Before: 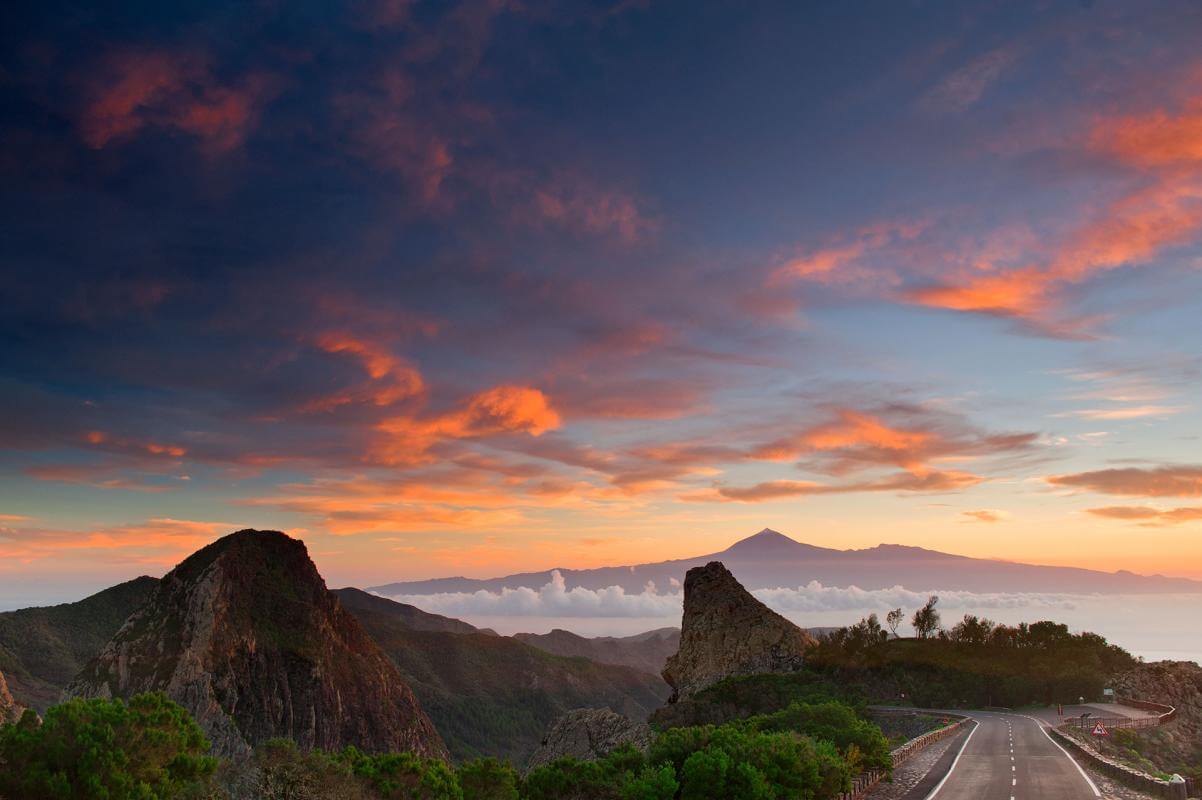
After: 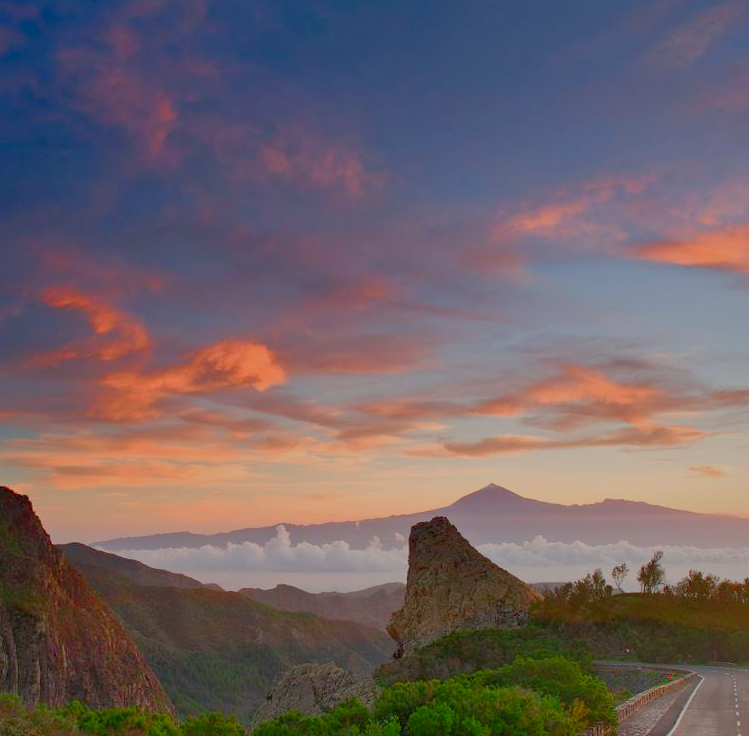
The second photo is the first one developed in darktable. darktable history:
shadows and highlights: highlights -60
crop and rotate: left 22.918%, top 5.629%, right 14.711%, bottom 2.247%
color balance rgb: shadows lift › chroma 1%, shadows lift › hue 113°, highlights gain › chroma 0.2%, highlights gain › hue 333°, perceptual saturation grading › global saturation 20%, perceptual saturation grading › highlights -50%, perceptual saturation grading › shadows 25%, contrast -20%
contrast brightness saturation: saturation -0.05
